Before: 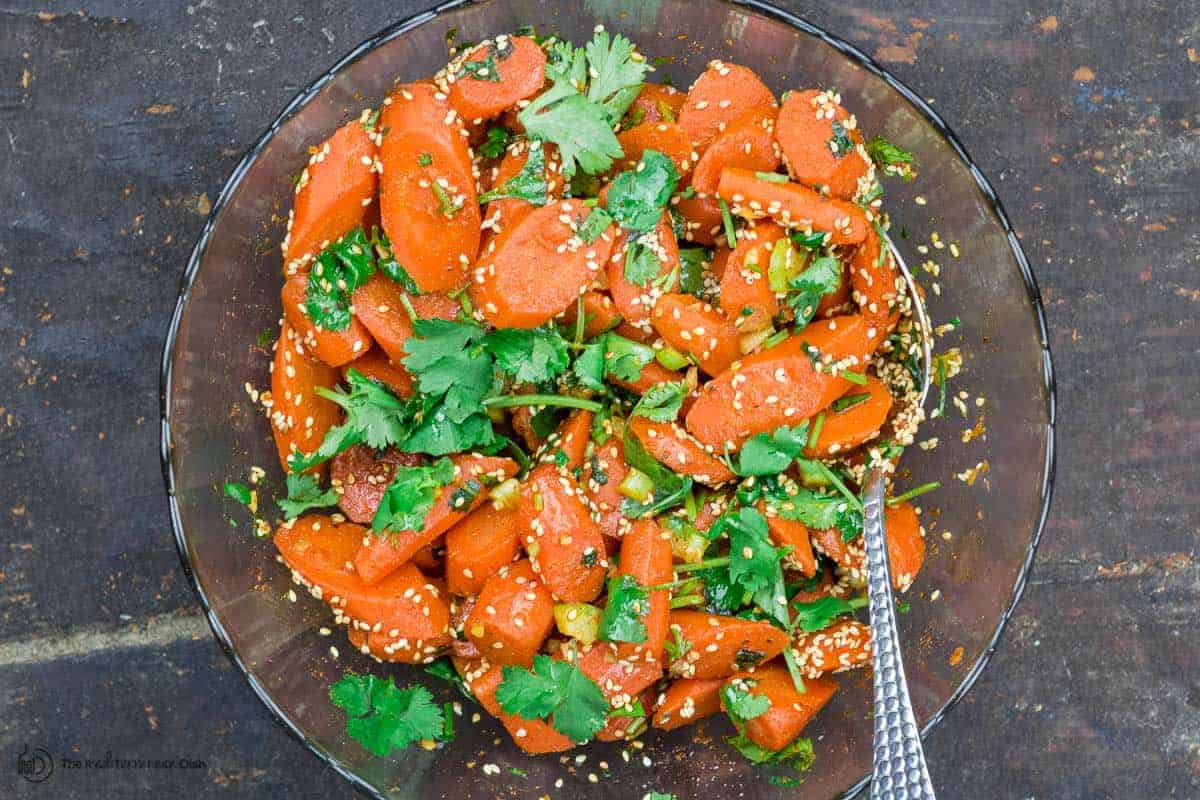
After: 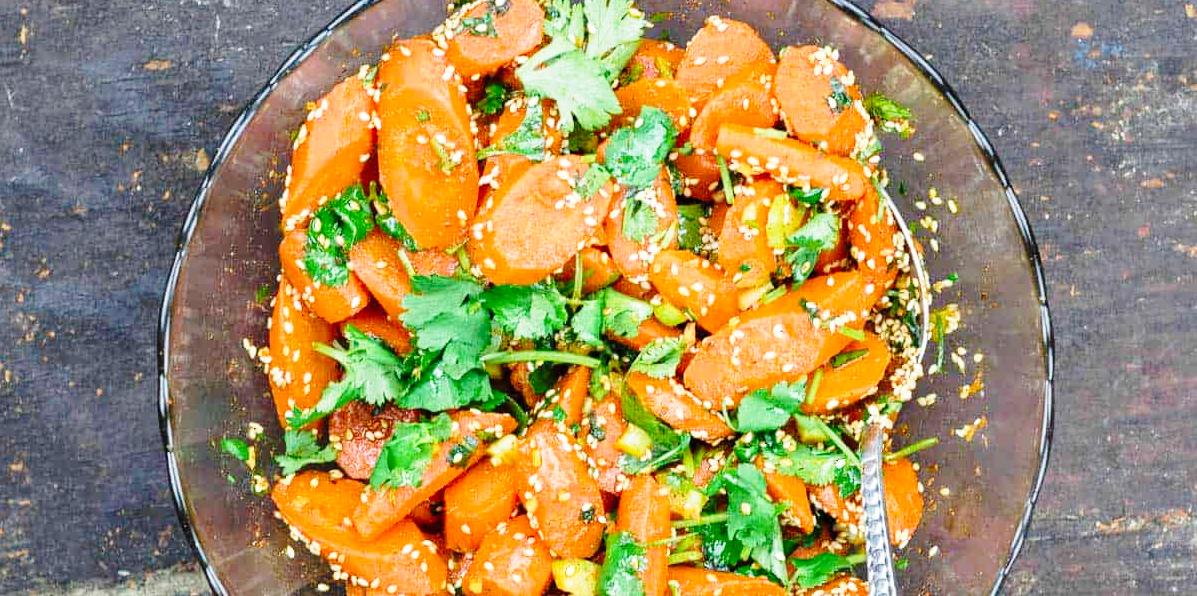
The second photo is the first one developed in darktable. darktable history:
base curve: curves: ch0 [(0, 0) (0.028, 0.03) (0.121, 0.232) (0.46, 0.748) (0.859, 0.968) (1, 1)], preserve colors none
tone equalizer: on, module defaults
crop: left 0.235%, top 5.566%, bottom 19.897%
